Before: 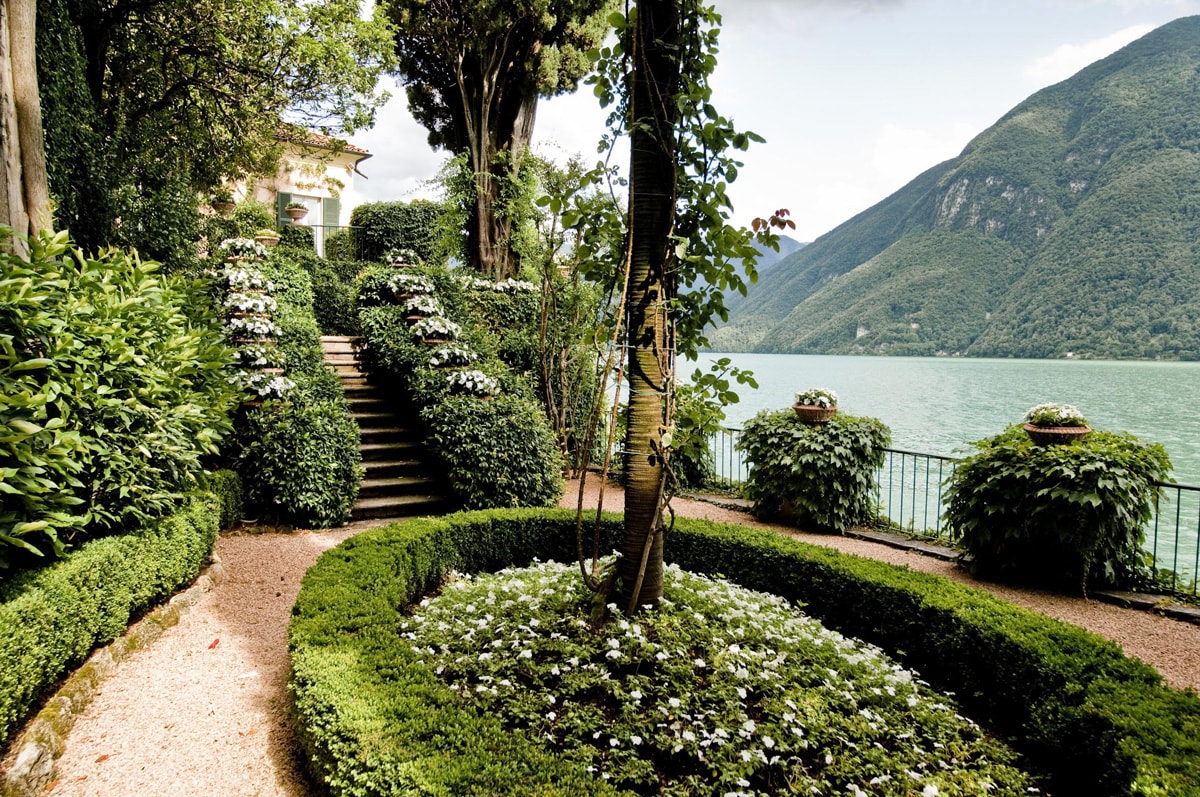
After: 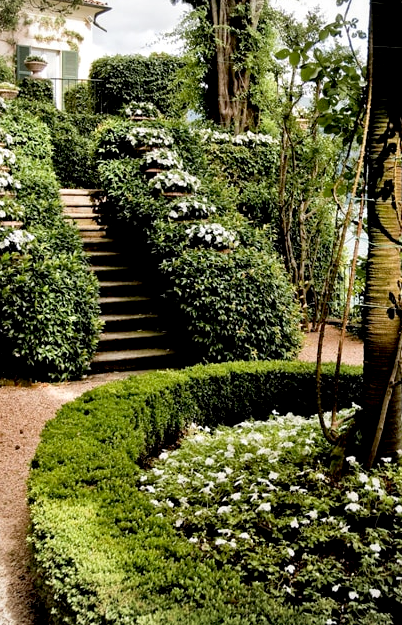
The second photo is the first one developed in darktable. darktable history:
crop and rotate: left 21.77%, top 18.528%, right 44.676%, bottom 2.997%
vignetting: brightness -0.167
exposure: black level correction 0.009, exposure 0.119 EV, compensate highlight preservation false
